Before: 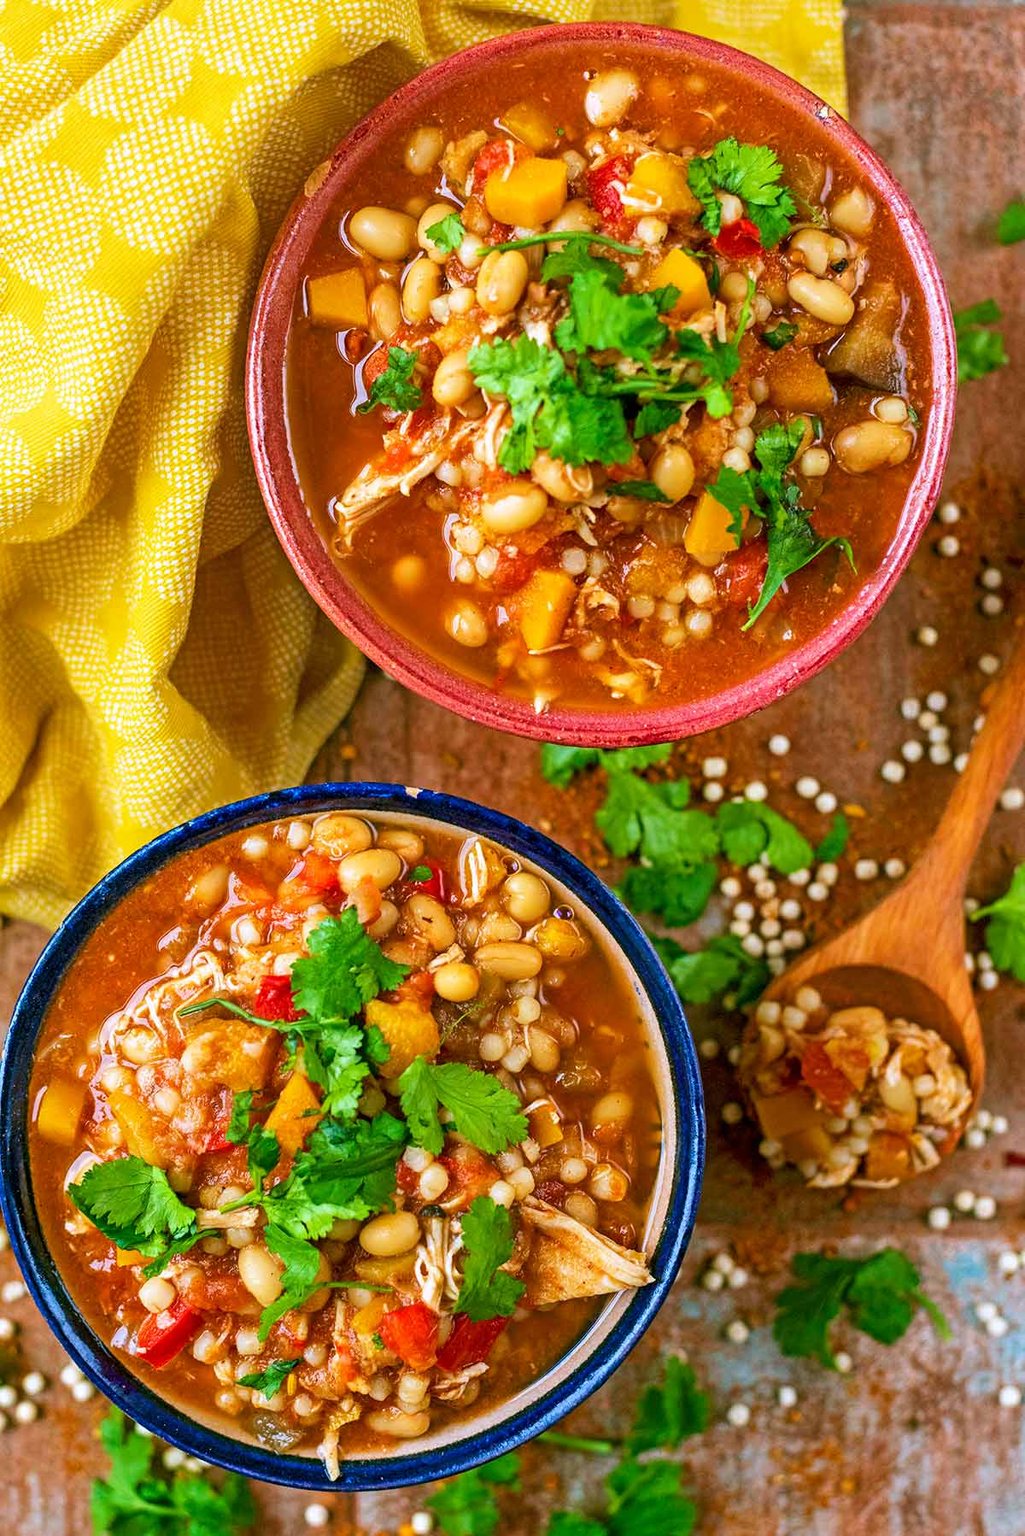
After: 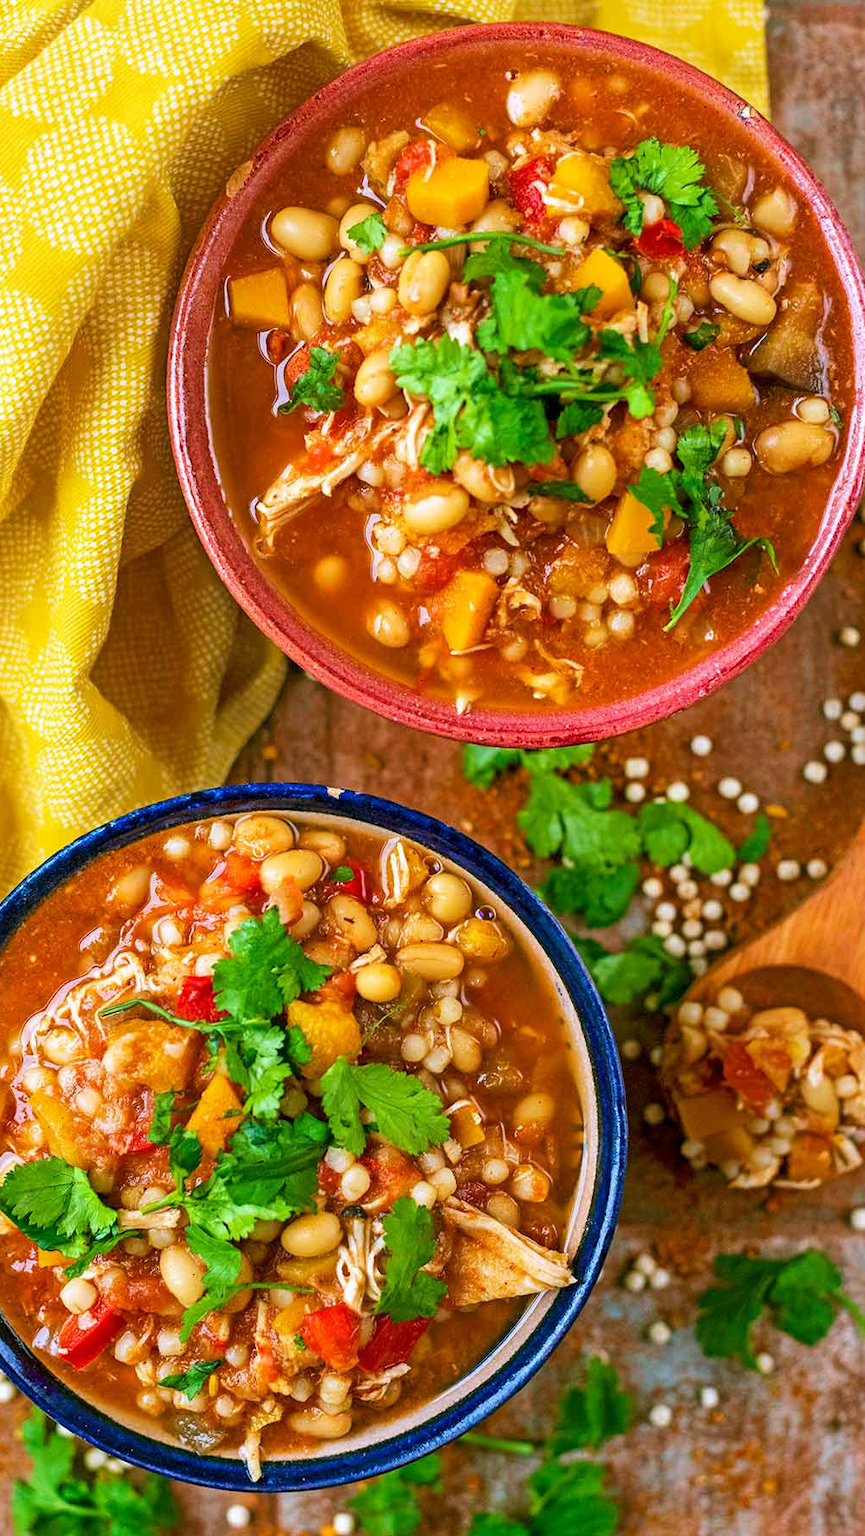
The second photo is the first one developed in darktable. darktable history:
crop: left 7.667%, right 7.836%
